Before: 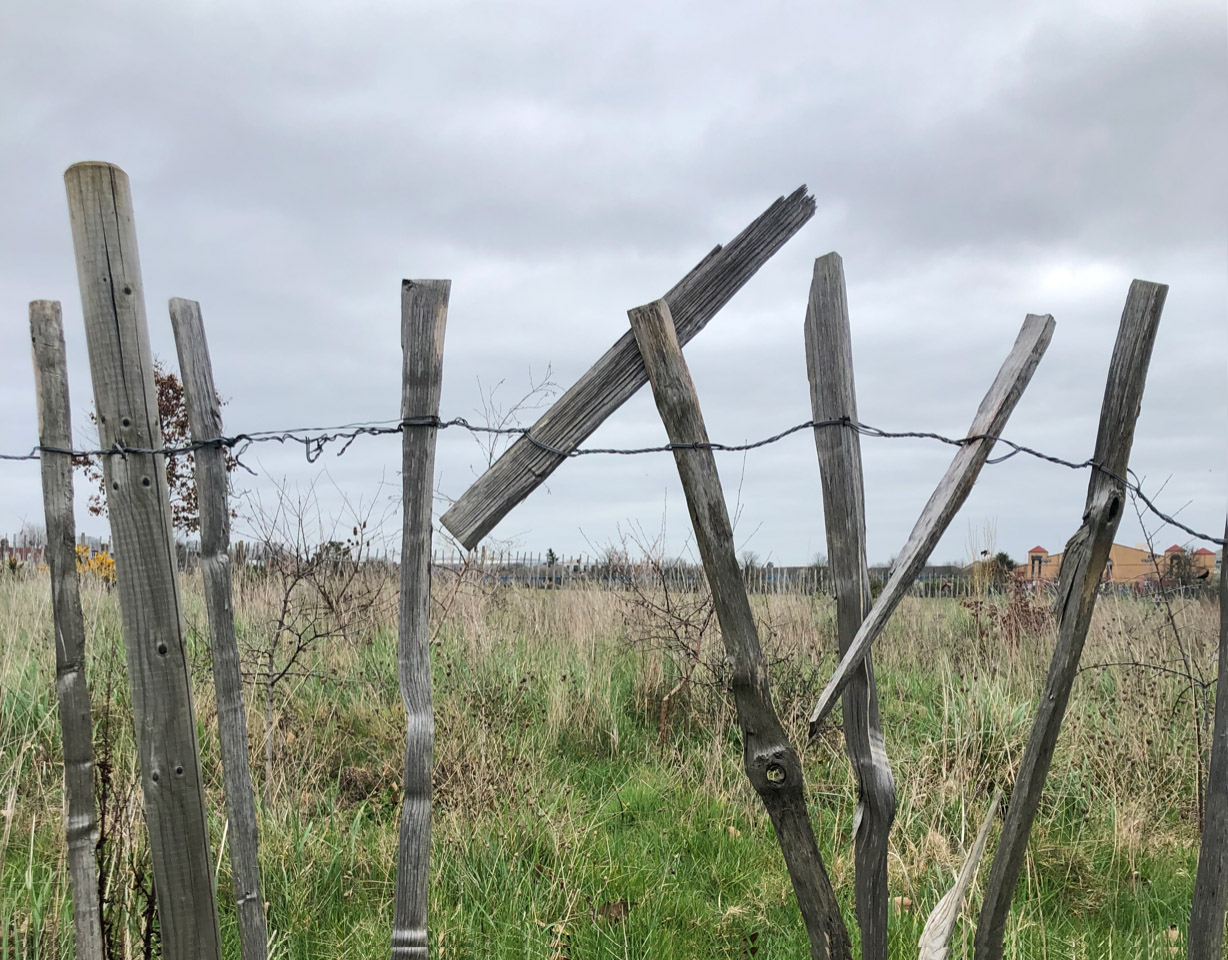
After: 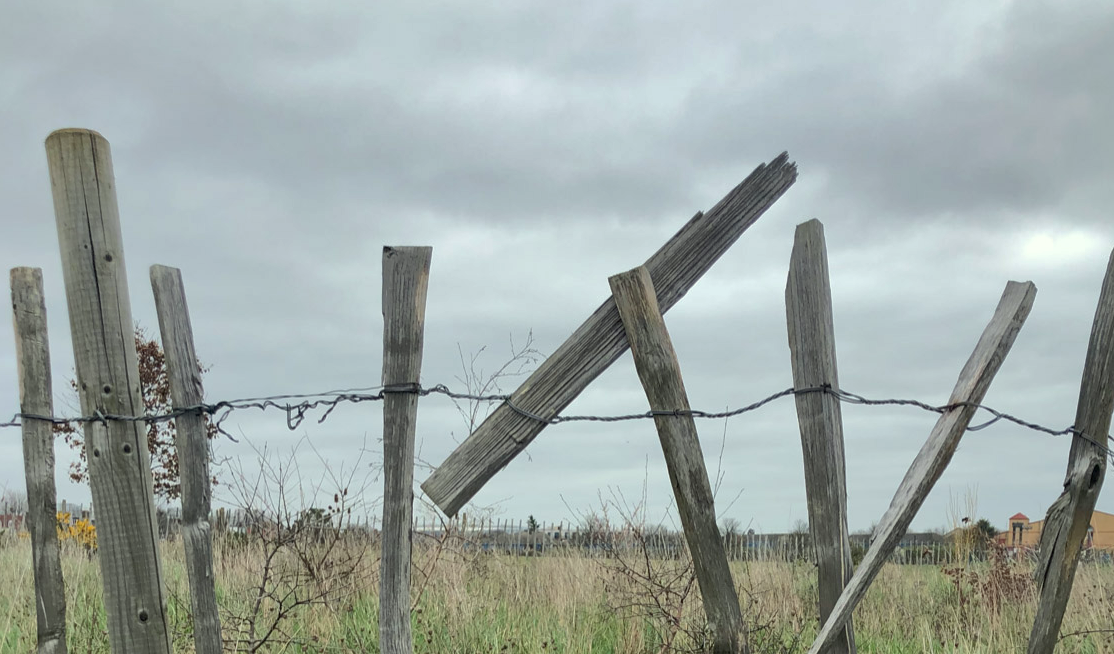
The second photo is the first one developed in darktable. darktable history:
color correction: highlights a* -4.51, highlights b* 5.05, saturation 0.953
shadows and highlights: on, module defaults
crop: left 1.585%, top 3.439%, right 7.656%, bottom 28.421%
